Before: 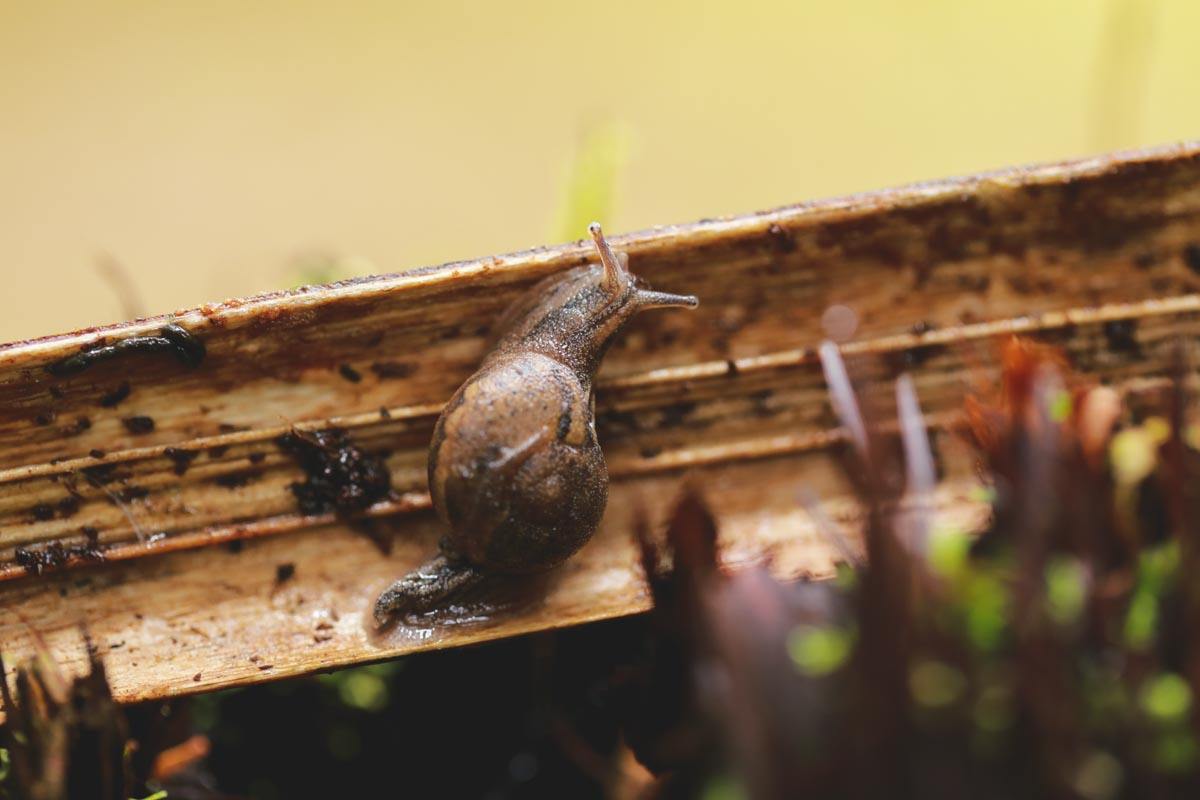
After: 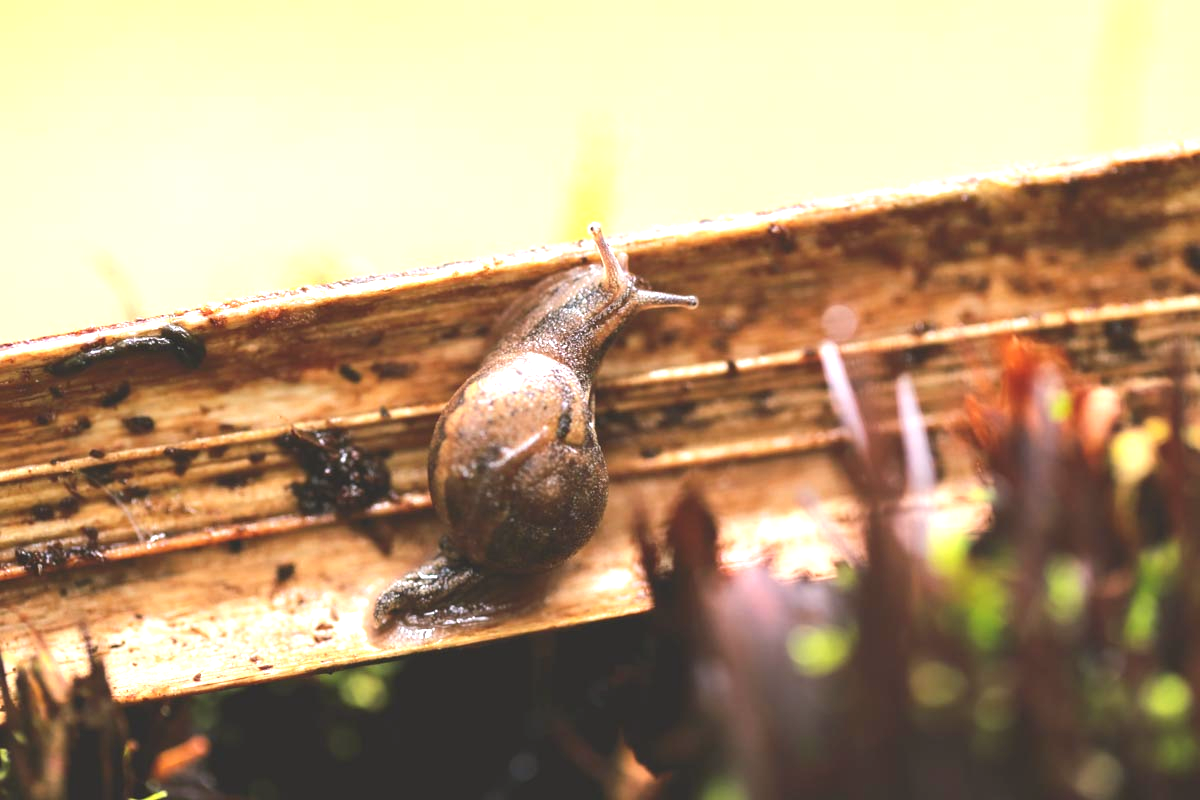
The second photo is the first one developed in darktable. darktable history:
exposure: black level correction -0.002, exposure 1.108 EV, compensate highlight preservation false
color correction: highlights a* 2.98, highlights b* -1.03, shadows a* -0.103, shadows b* 1.94, saturation 0.983
